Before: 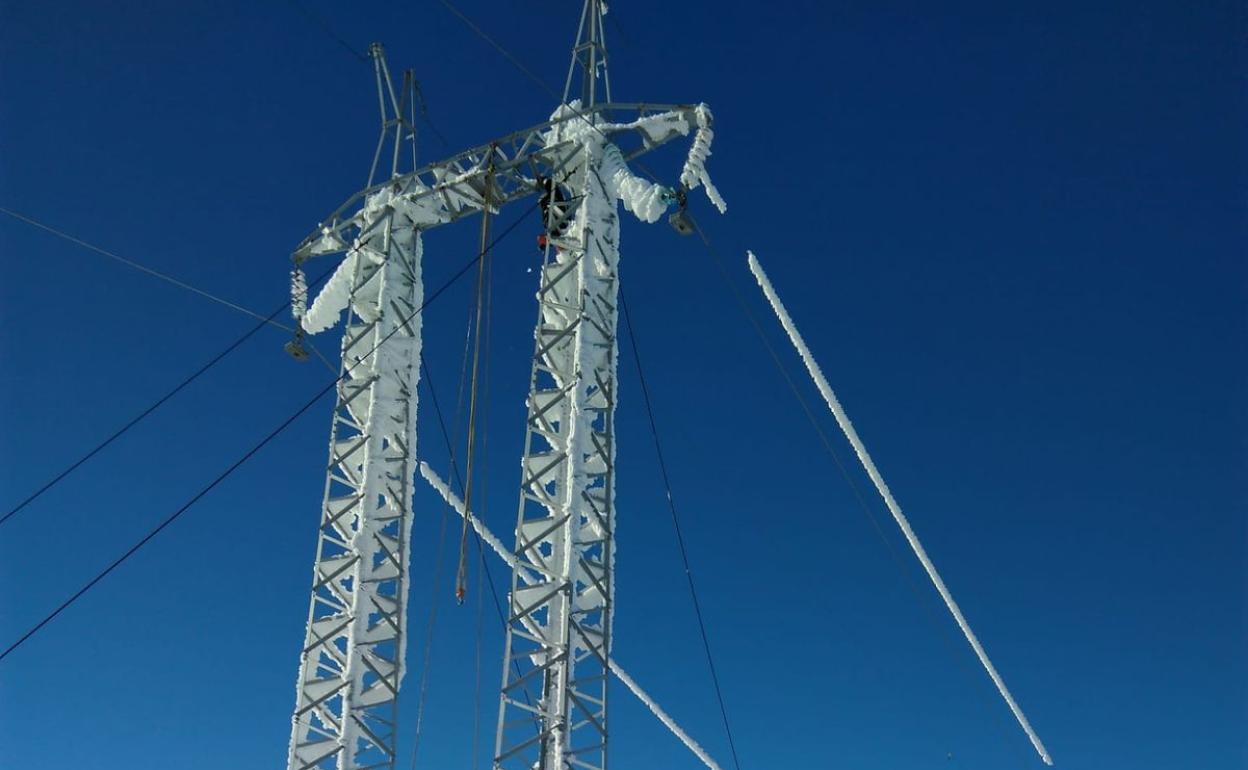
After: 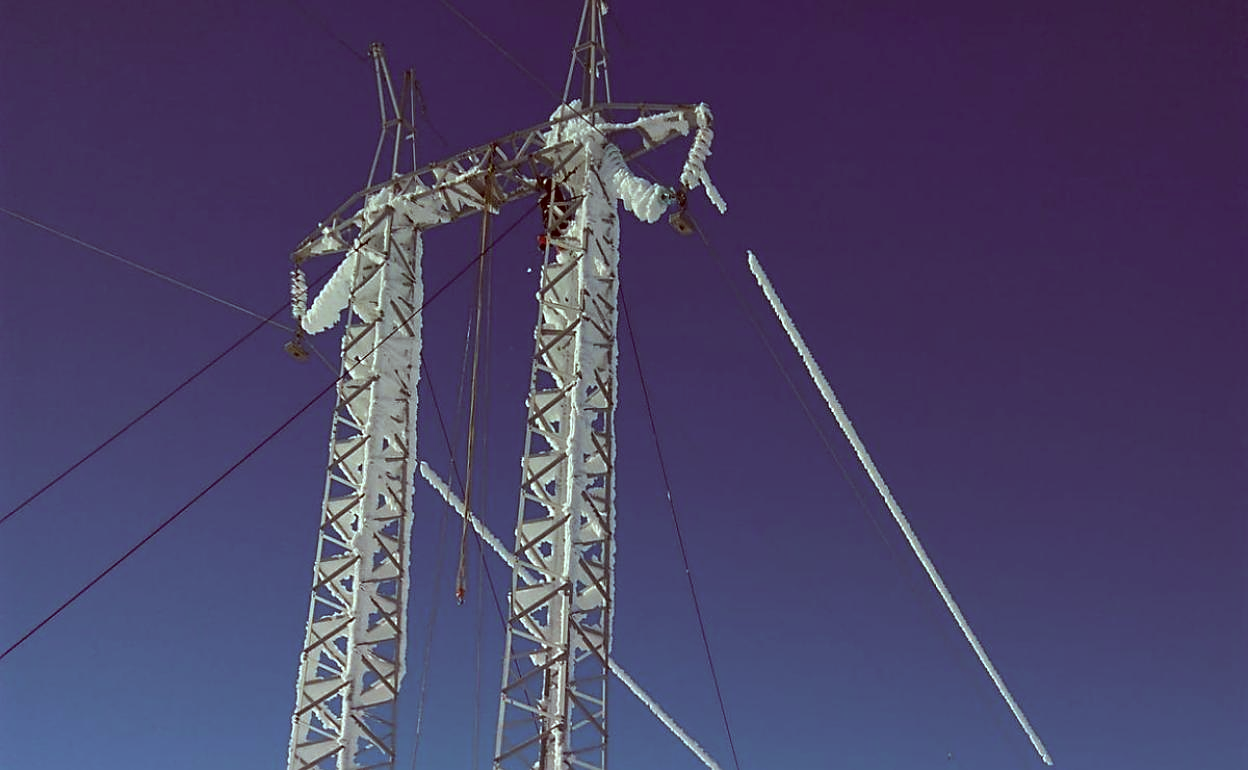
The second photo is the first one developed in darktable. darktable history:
color correction: highlights a* -7.13, highlights b* -0.194, shadows a* 20.12, shadows b* 12.22
sharpen: on, module defaults
contrast brightness saturation: saturation -0.047
